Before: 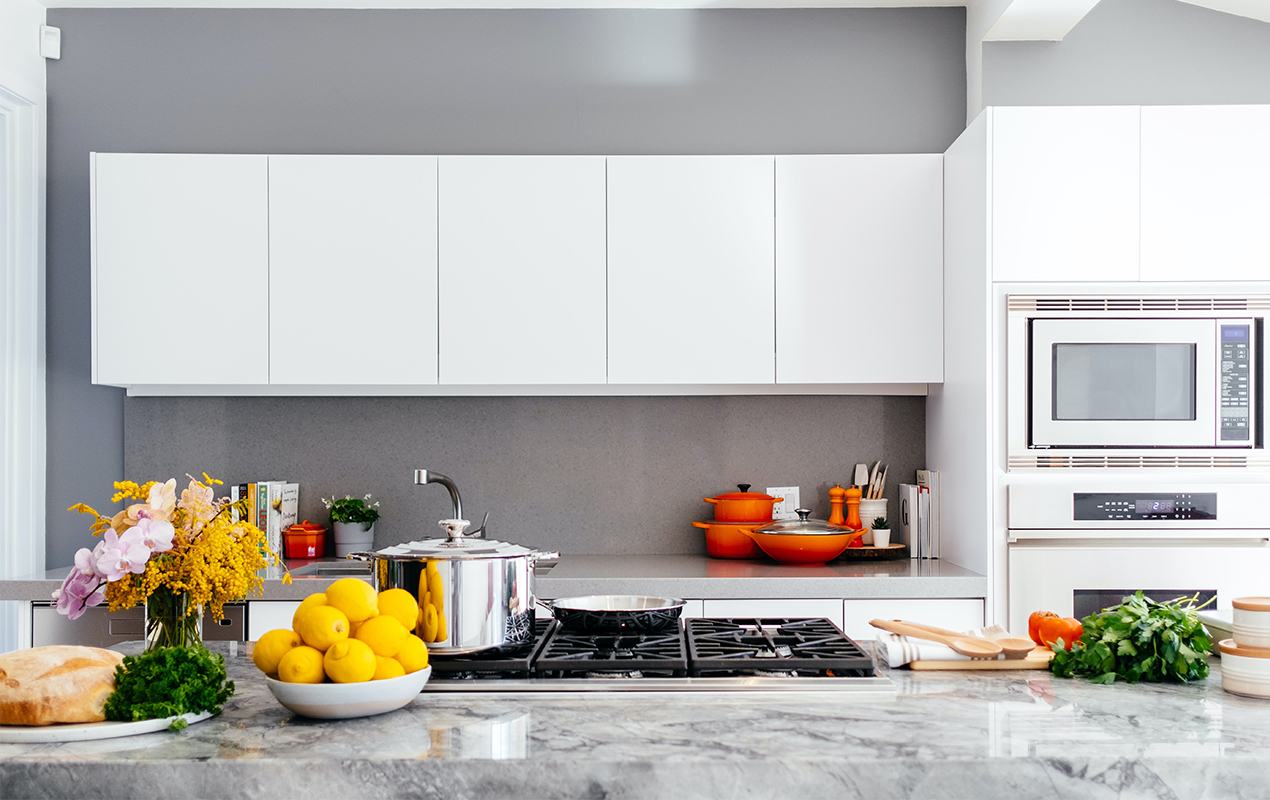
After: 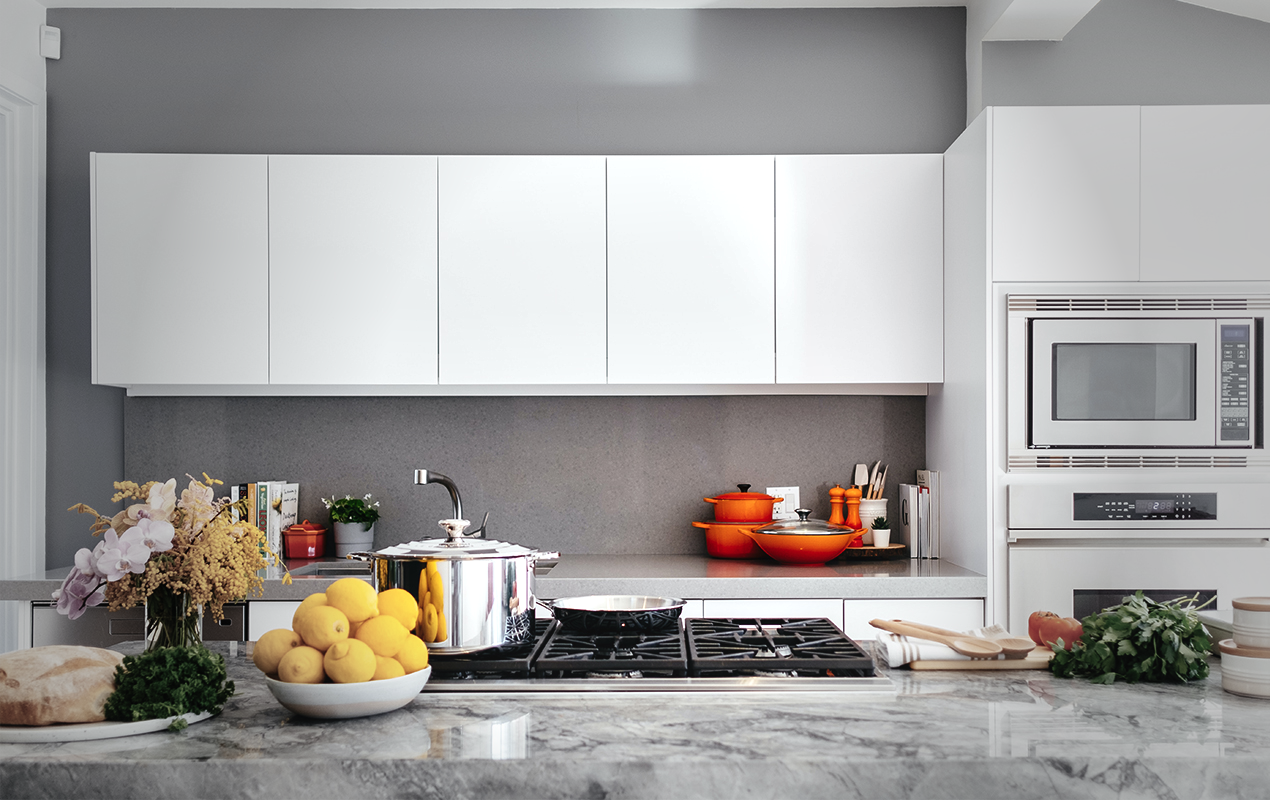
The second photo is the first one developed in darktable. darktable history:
local contrast: mode bilateral grid, contrast 25, coarseness 60, detail 151%, midtone range 0.2
exposure: black level correction -0.008, exposure 0.067 EV, compensate highlight preservation false
vignetting: fall-off start 40%, fall-off radius 40%
